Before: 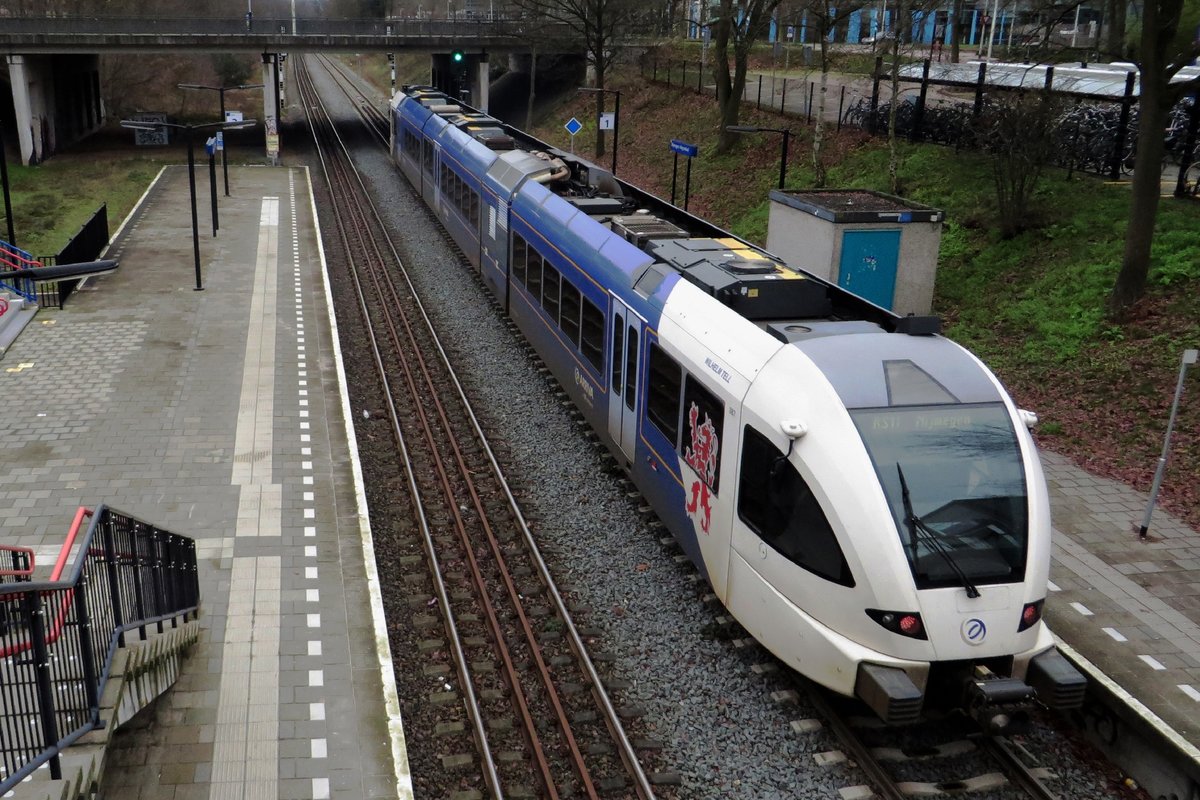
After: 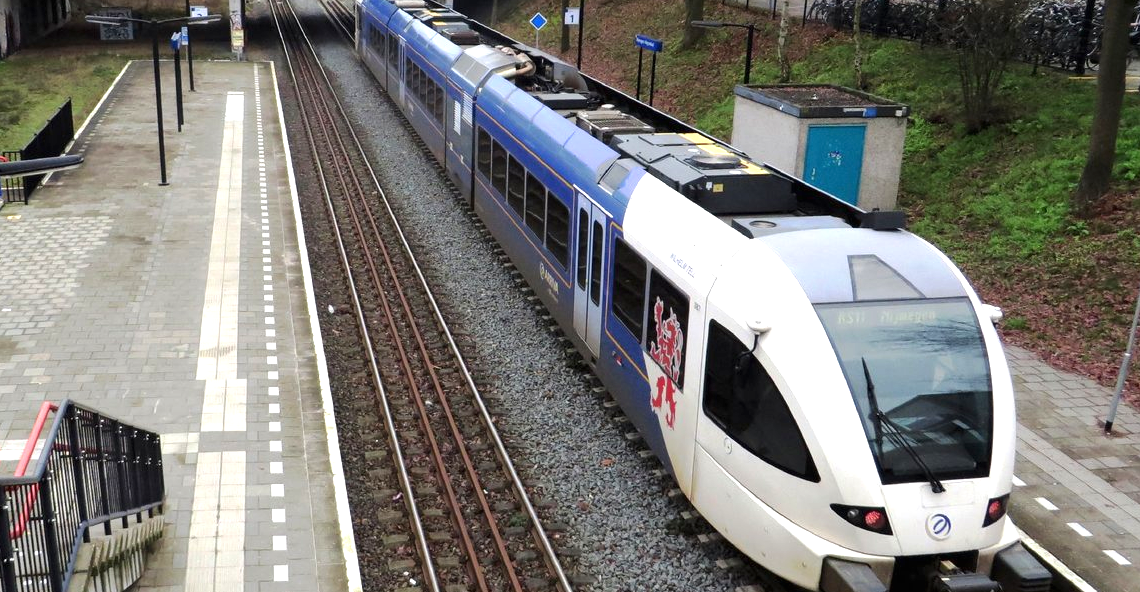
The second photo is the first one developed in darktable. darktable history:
crop and rotate: left 2.991%, top 13.302%, right 1.981%, bottom 12.636%
exposure: black level correction 0, exposure 0.95 EV, compensate exposure bias true, compensate highlight preservation false
